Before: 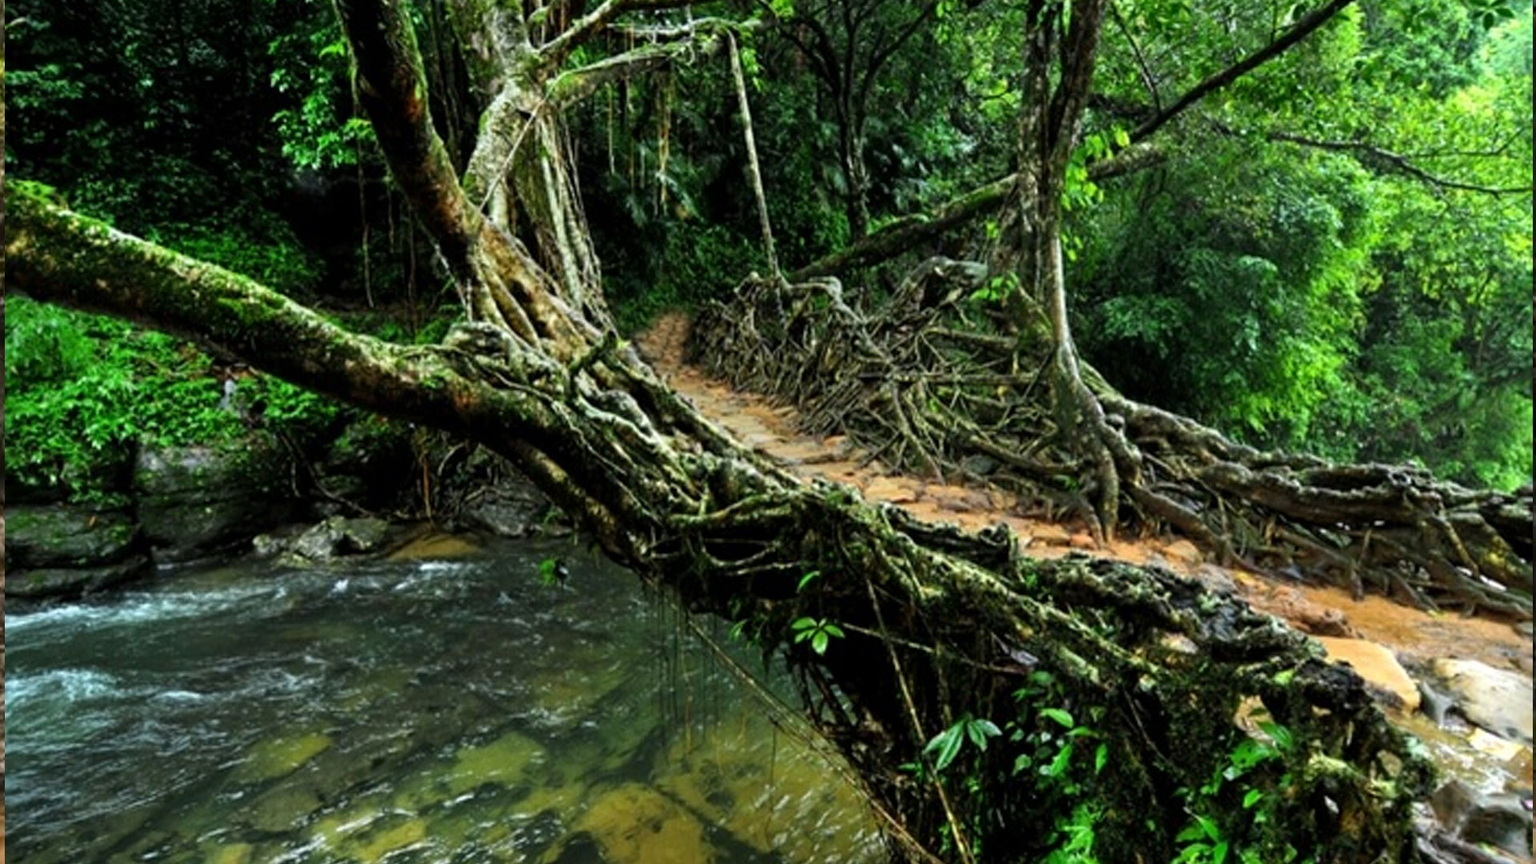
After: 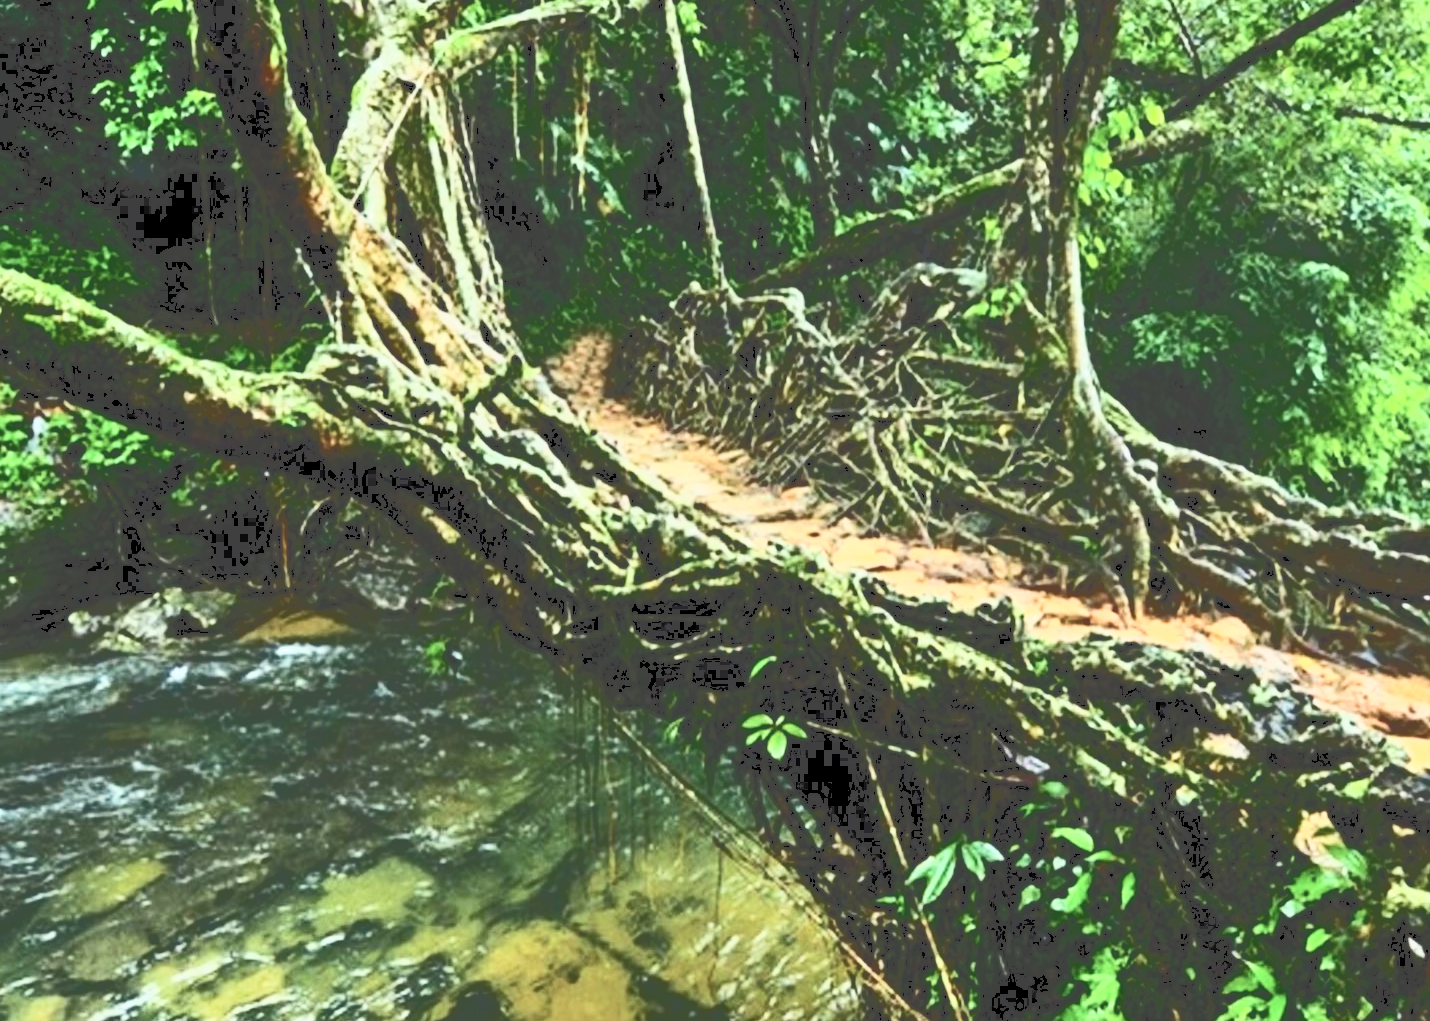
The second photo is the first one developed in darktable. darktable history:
velvia: on, module defaults
shadows and highlights: shadows -30.3, highlights 30.57
tone curve: curves: ch0 [(0, 0) (0.003, 0.279) (0.011, 0.287) (0.025, 0.295) (0.044, 0.304) (0.069, 0.316) (0.1, 0.319) (0.136, 0.316) (0.177, 0.32) (0.224, 0.359) (0.277, 0.421) (0.335, 0.511) (0.399, 0.639) (0.468, 0.734) (0.543, 0.827) (0.623, 0.89) (0.709, 0.944) (0.801, 0.965) (0.898, 0.968) (1, 1)], color space Lab, independent channels, preserve colors none
crop and rotate: left 12.934%, top 5.38%, right 12.575%
